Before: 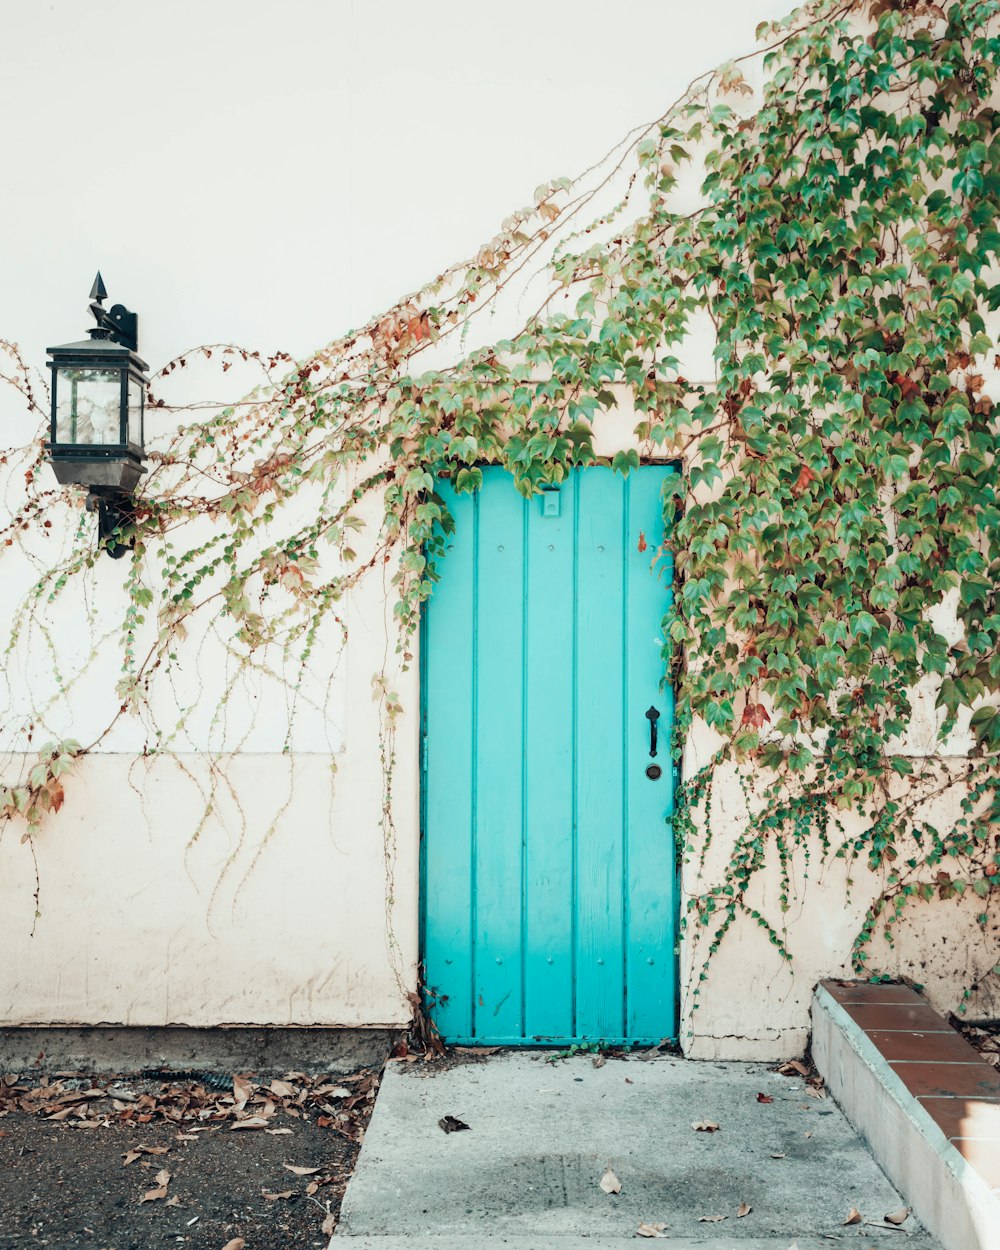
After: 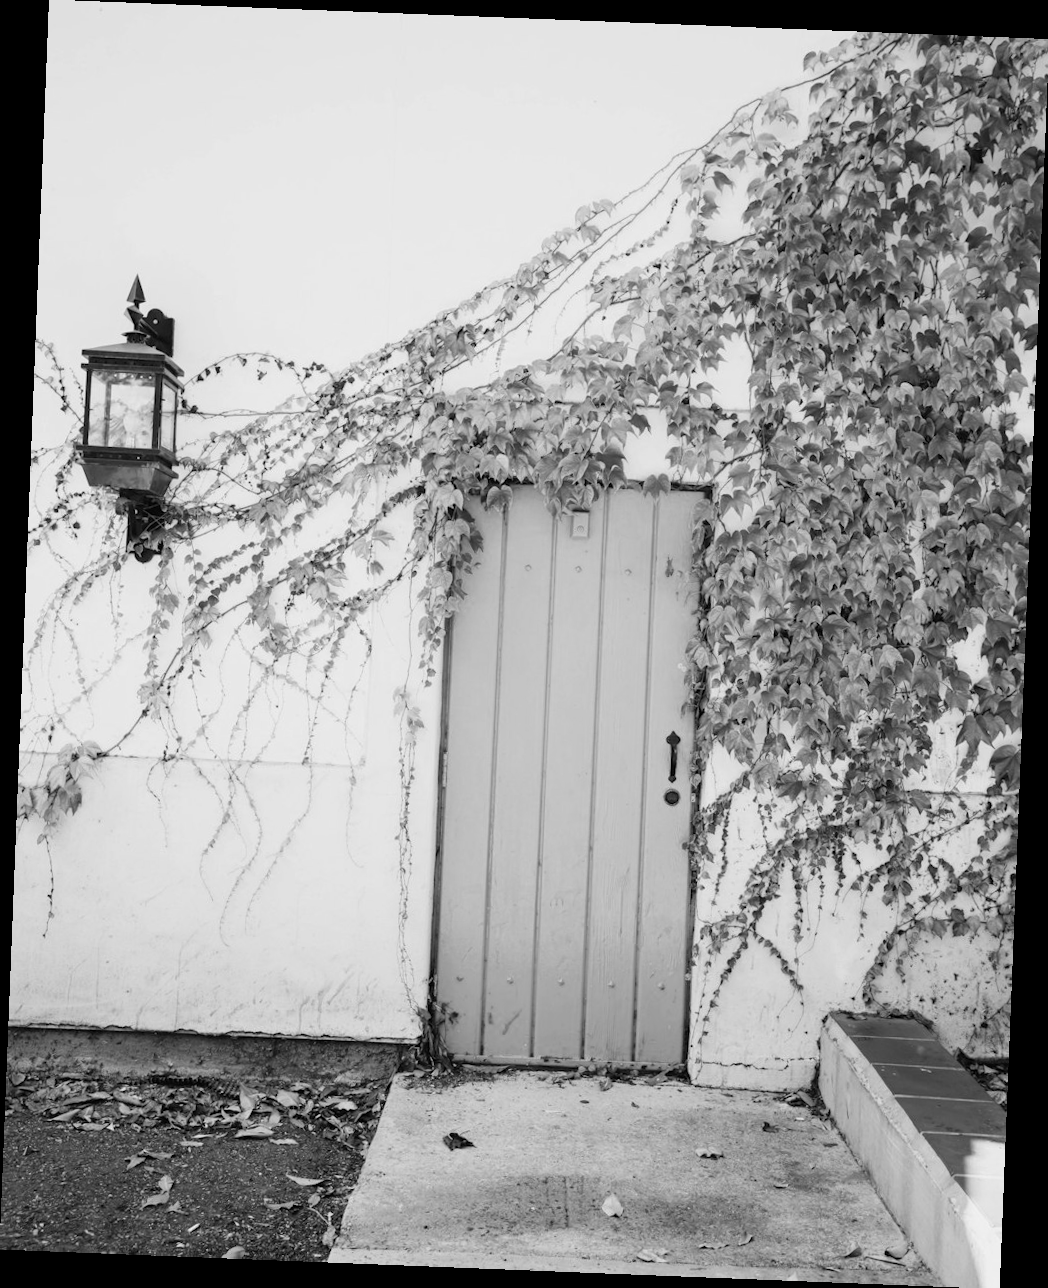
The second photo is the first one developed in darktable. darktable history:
rotate and perspective: rotation 2.27°, automatic cropping off
monochrome: a 32, b 64, size 2.3
